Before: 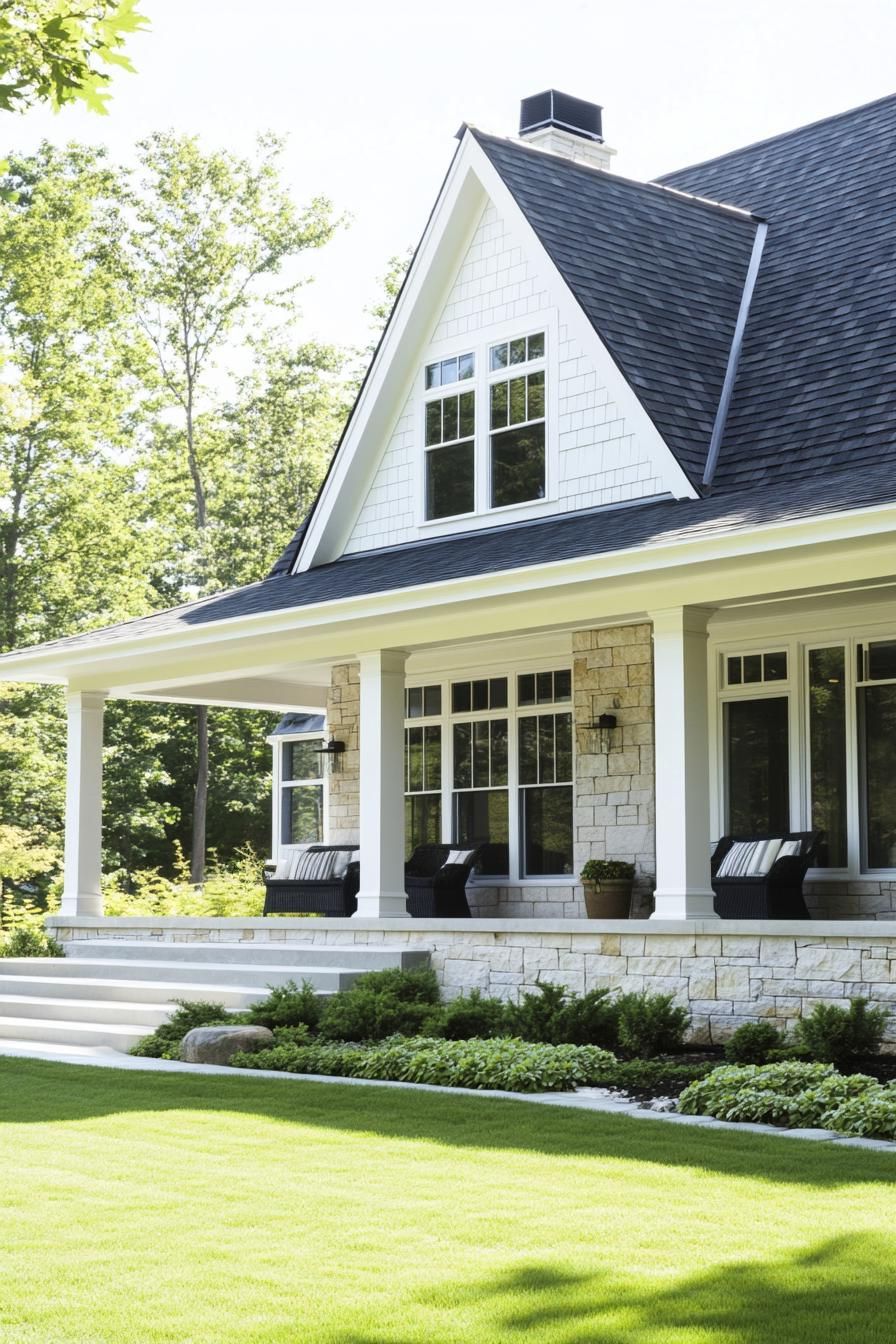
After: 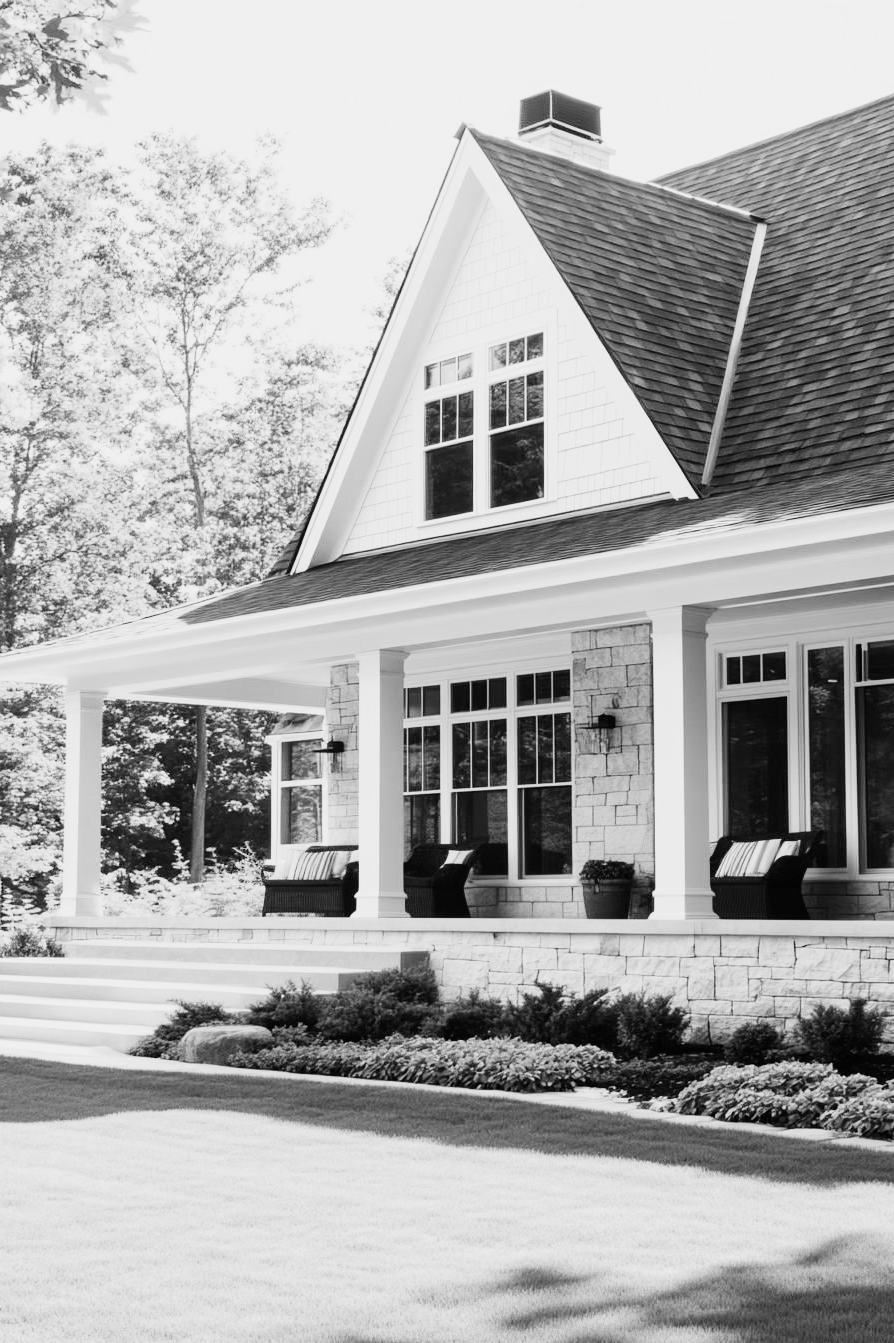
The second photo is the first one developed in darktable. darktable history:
color calibration: output gray [0.18, 0.41, 0.41, 0], gray › normalize channels true, illuminant same as pipeline (D50), adaptation XYZ, x 0.346, y 0.359, gamut compression 0
filmic rgb: black relative exposure -7.5 EV, white relative exposure 5 EV, hardness 3.31, contrast 1.3, contrast in shadows safe
exposure: black level correction 0, exposure 0.7 EV, compensate exposure bias true, compensate highlight preservation false
crop and rotate: left 0.126%
